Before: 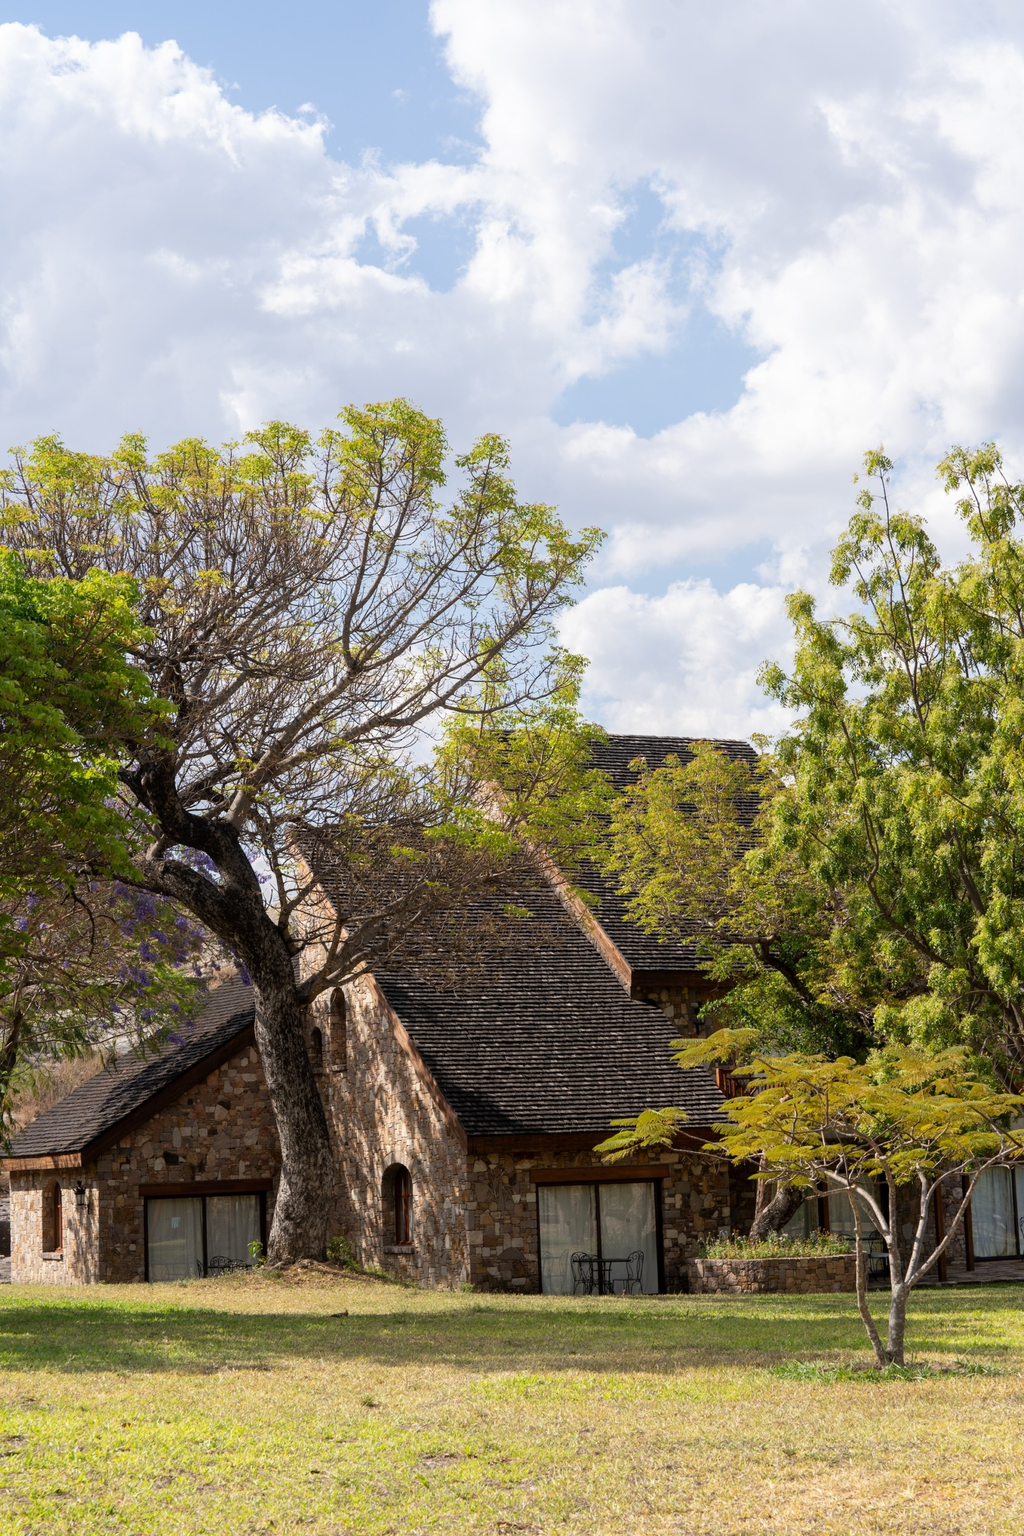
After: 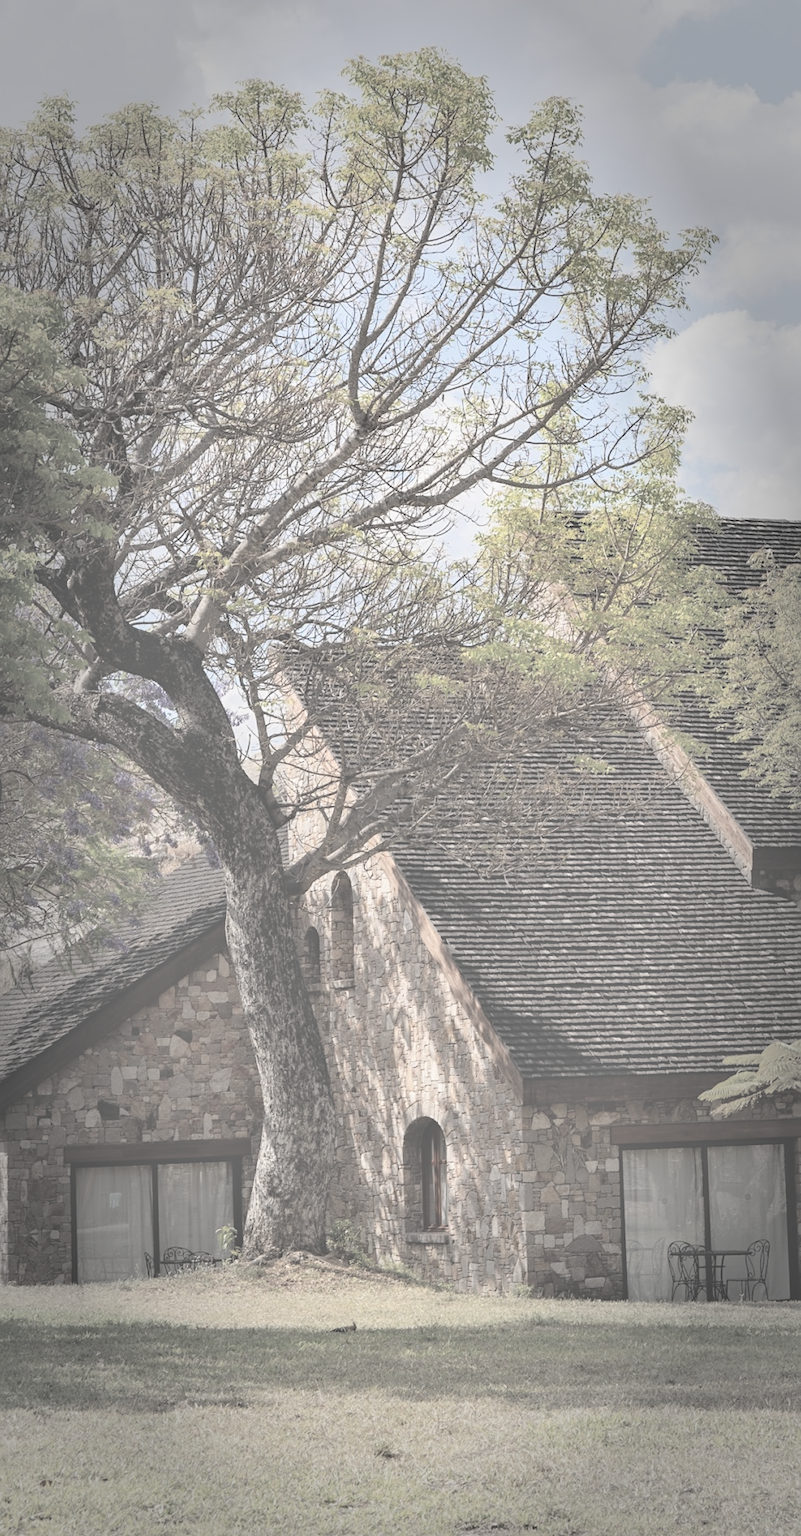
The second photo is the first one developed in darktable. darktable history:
exposure: black level correction -0.015, exposure -0.127 EV, compensate exposure bias true, compensate highlight preservation false
tone equalizer: on, module defaults
shadows and highlights: low approximation 0.01, soften with gaussian
vignetting: fall-off start 66.39%, fall-off radius 39.7%, automatic ratio true, width/height ratio 0.673
crop: left 9.165%, top 23.728%, right 34.853%, bottom 4.726%
contrast brightness saturation: brightness 0.983
sharpen: amount 0.207
color zones: curves: ch1 [(0.238, 0.163) (0.476, 0.2) (0.733, 0.322) (0.848, 0.134)]
